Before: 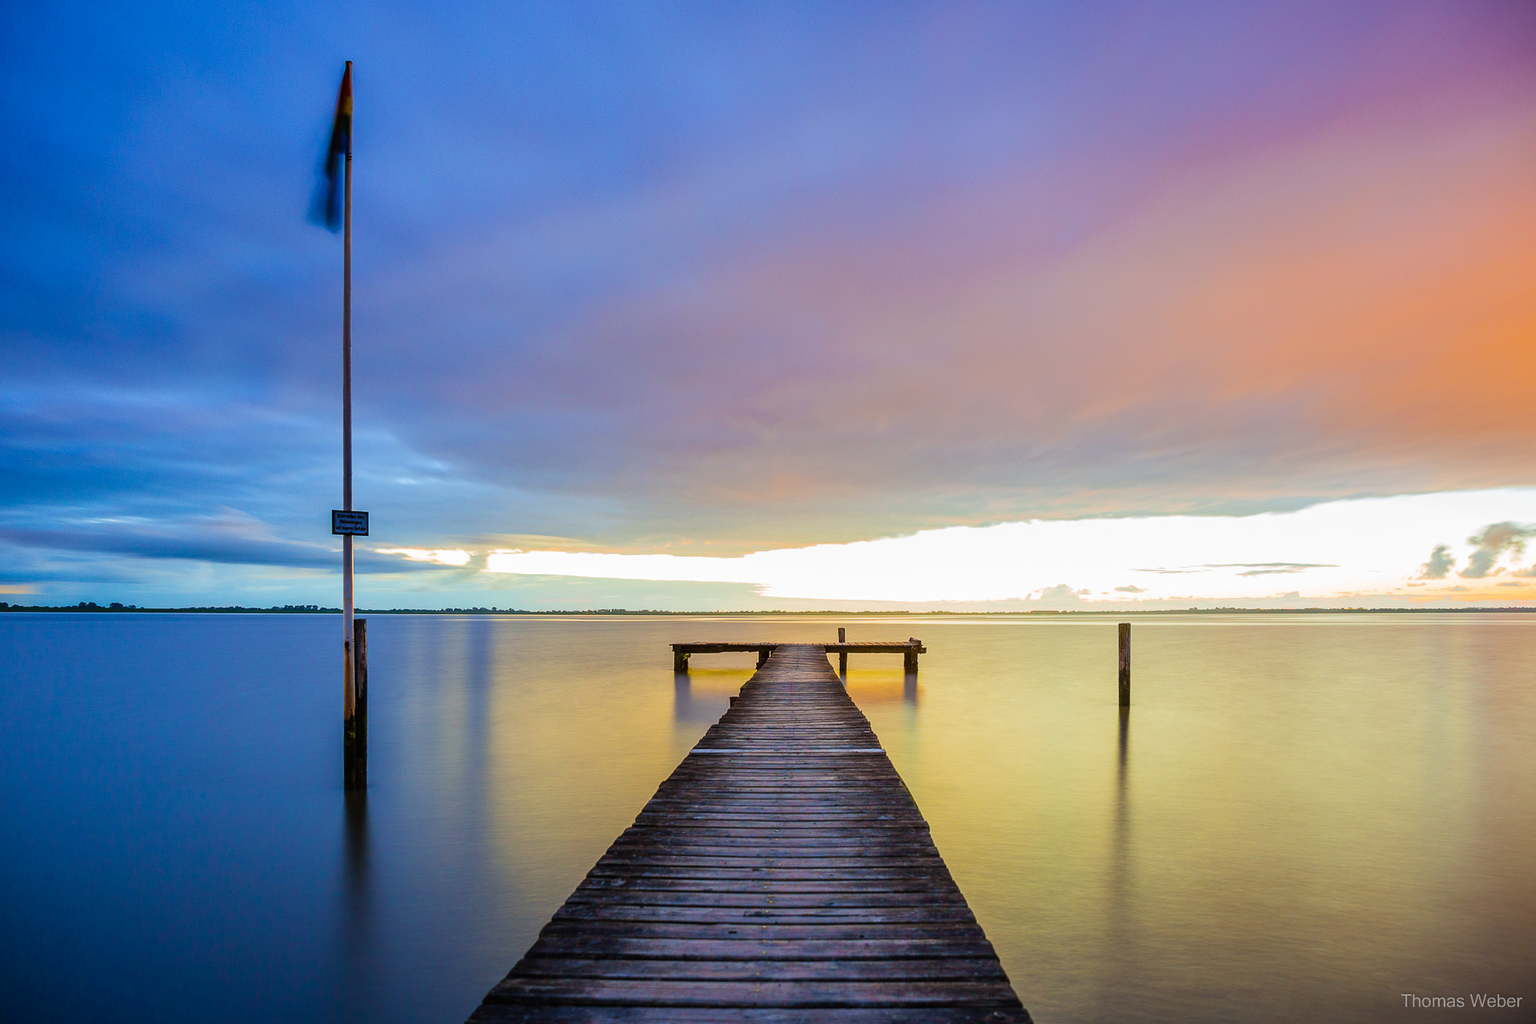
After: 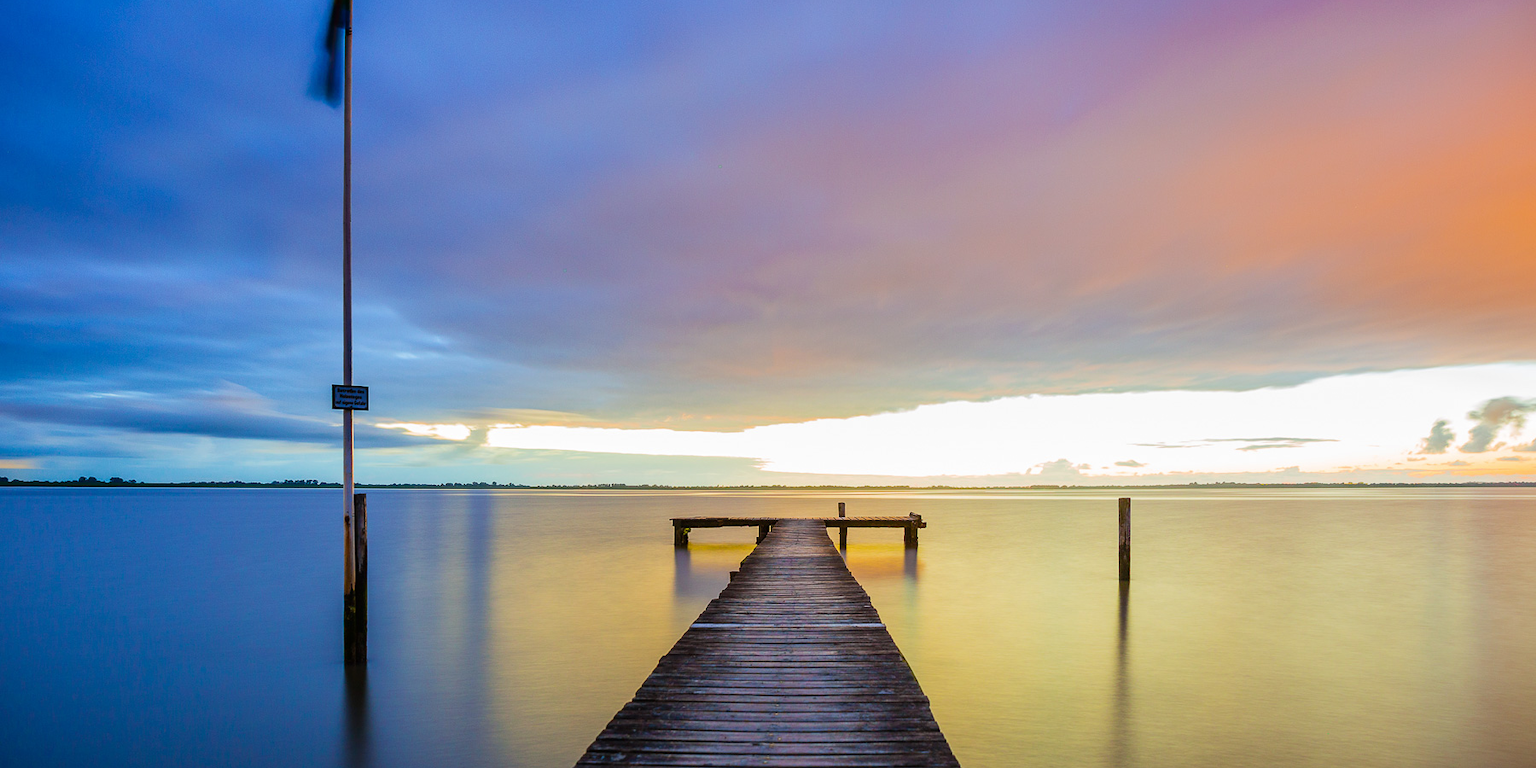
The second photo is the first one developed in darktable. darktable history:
crop and rotate: top 12.285%, bottom 12.56%
